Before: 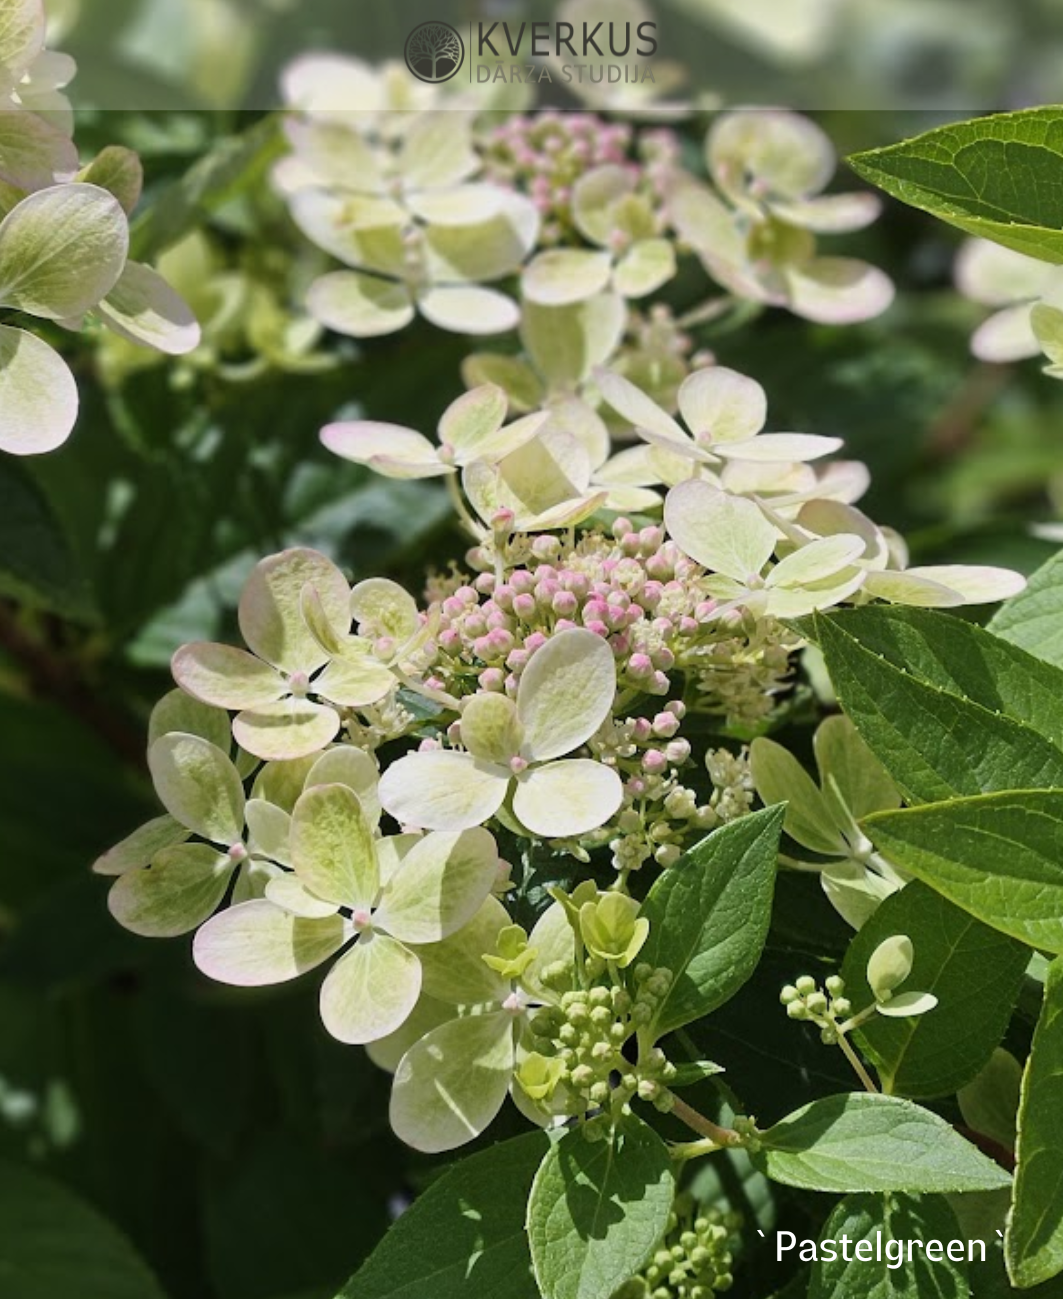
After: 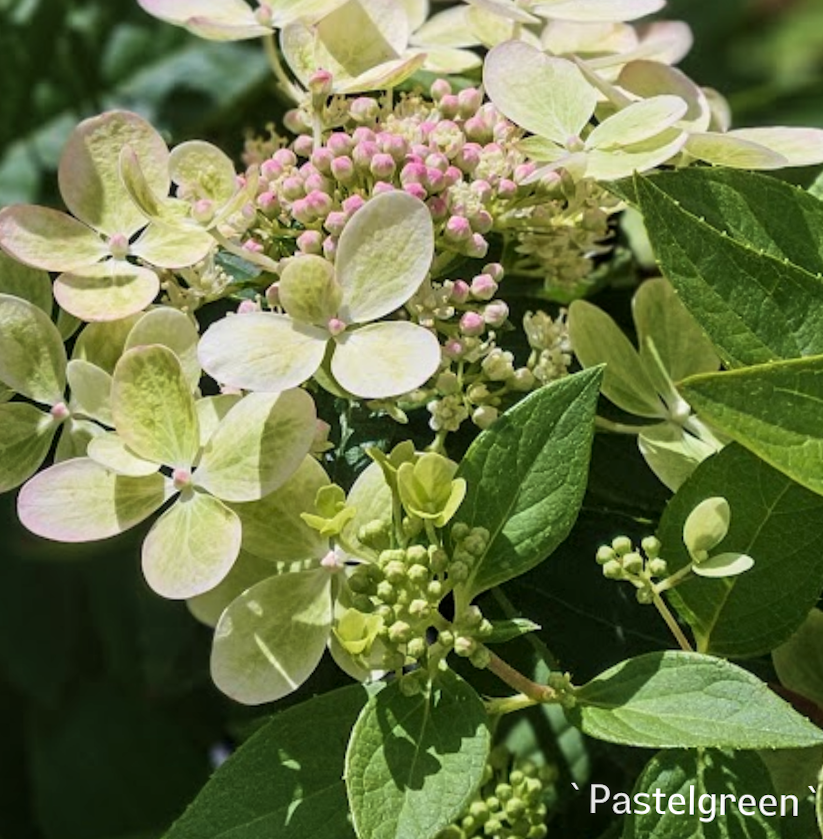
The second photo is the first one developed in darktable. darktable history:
local contrast: on, module defaults
crop and rotate: left 17.299%, top 35.115%, right 7.015%, bottom 1.024%
velvia: on, module defaults
rotate and perspective: lens shift (vertical) 0.048, lens shift (horizontal) -0.024, automatic cropping off
